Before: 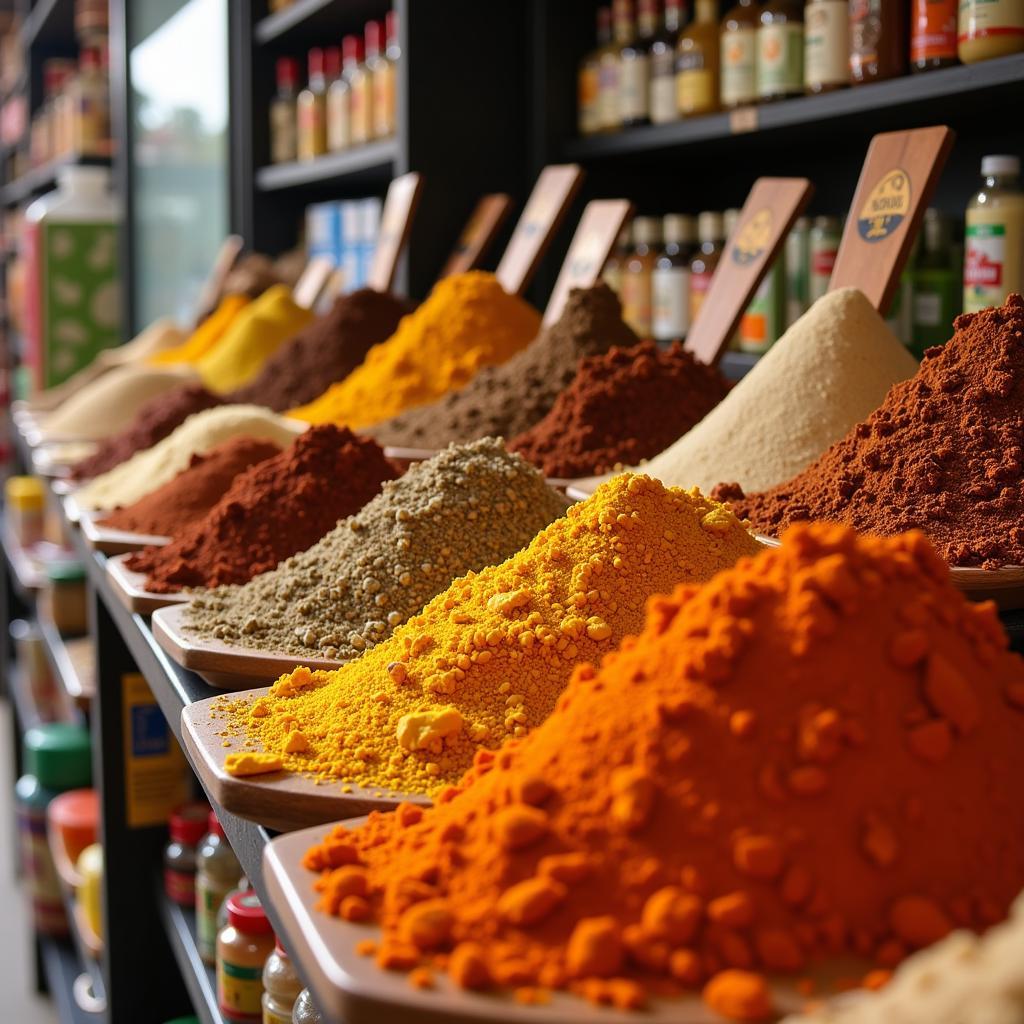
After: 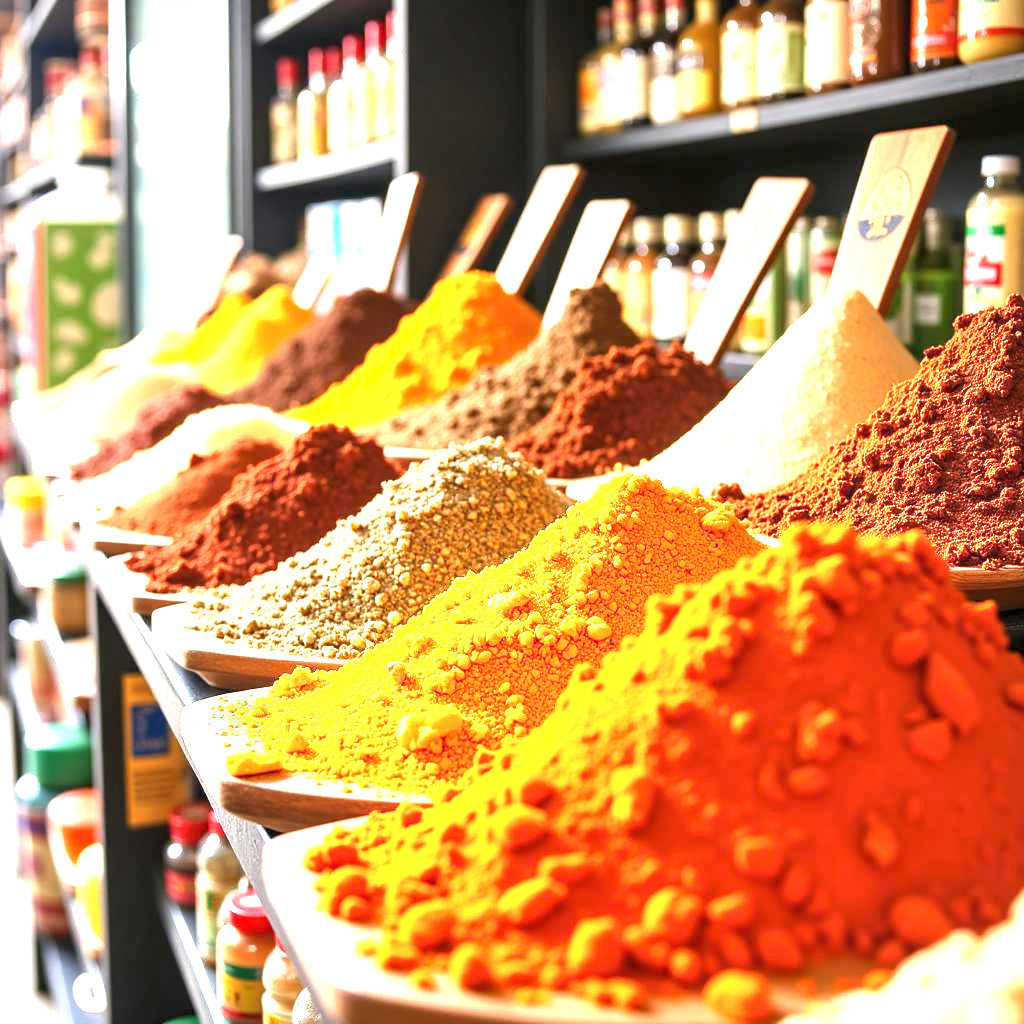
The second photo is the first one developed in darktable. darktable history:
local contrast: highlights 83%, shadows 81%
white balance: red 1.009, blue 0.985
exposure: black level correction 0, exposure 2.327 EV, compensate exposure bias true, compensate highlight preservation false
